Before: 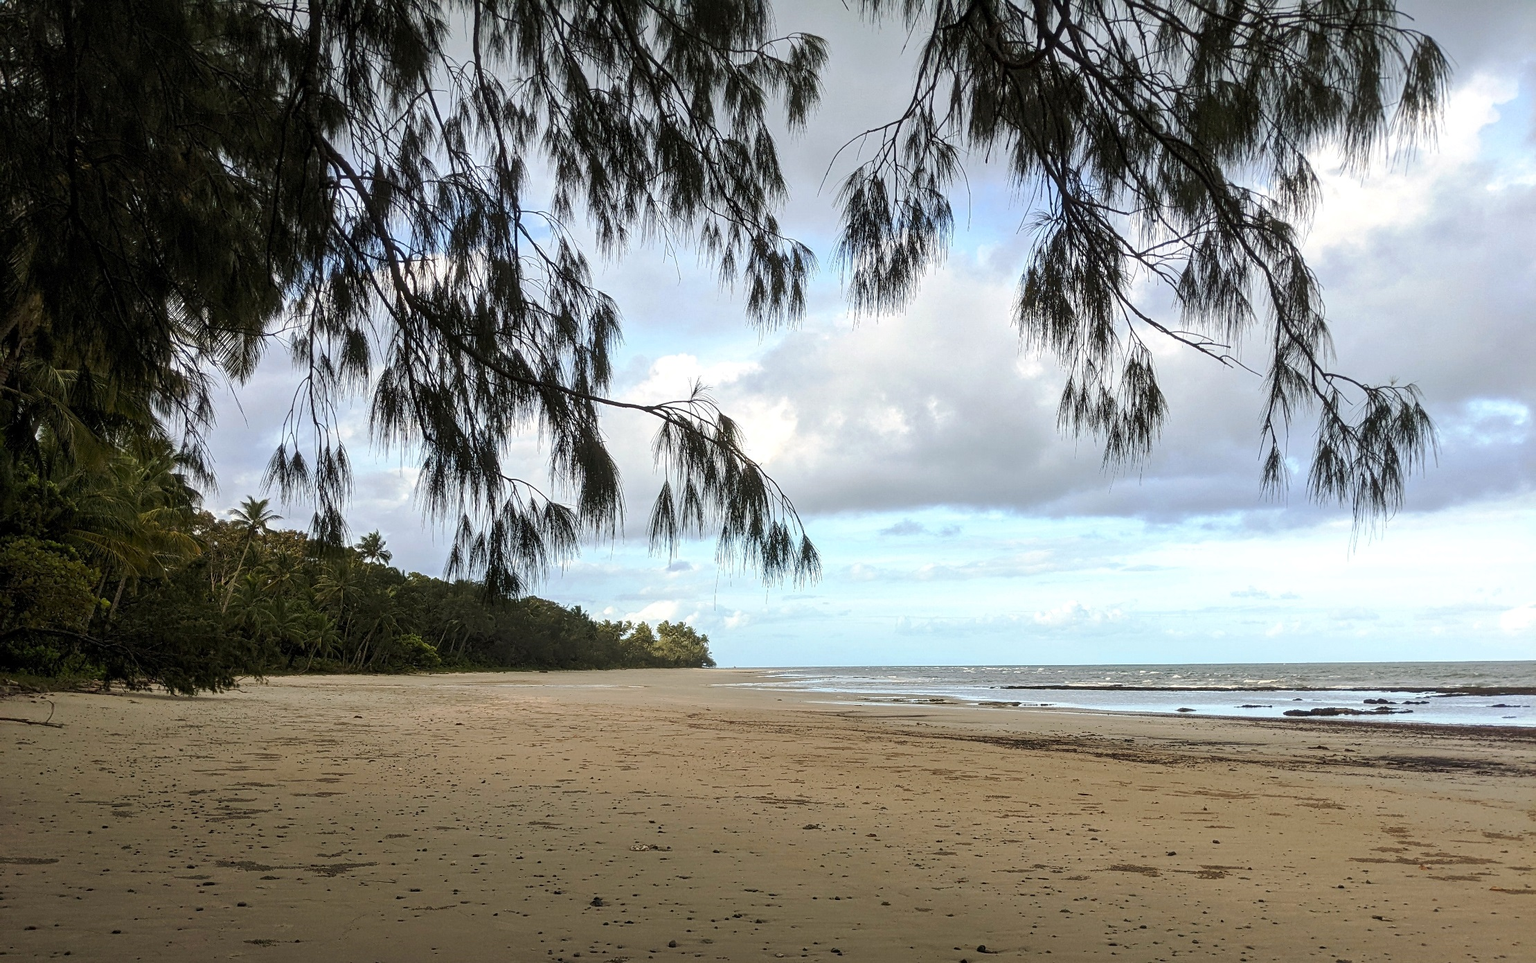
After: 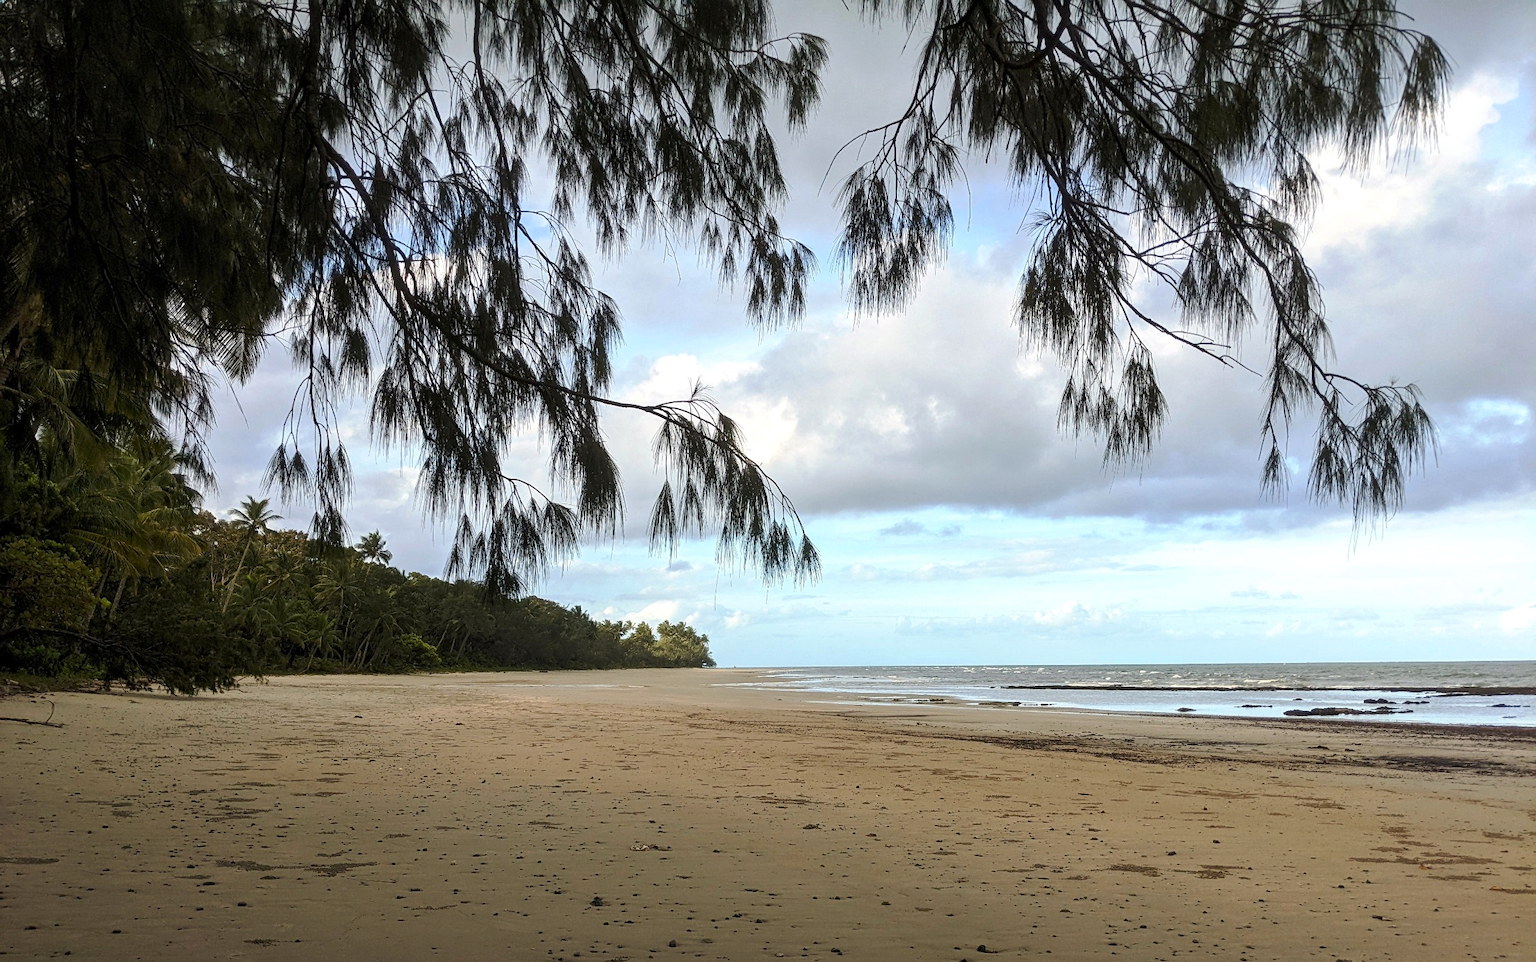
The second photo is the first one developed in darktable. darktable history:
contrast brightness saturation: contrast 0.04, saturation 0.07
tone equalizer: on, module defaults
